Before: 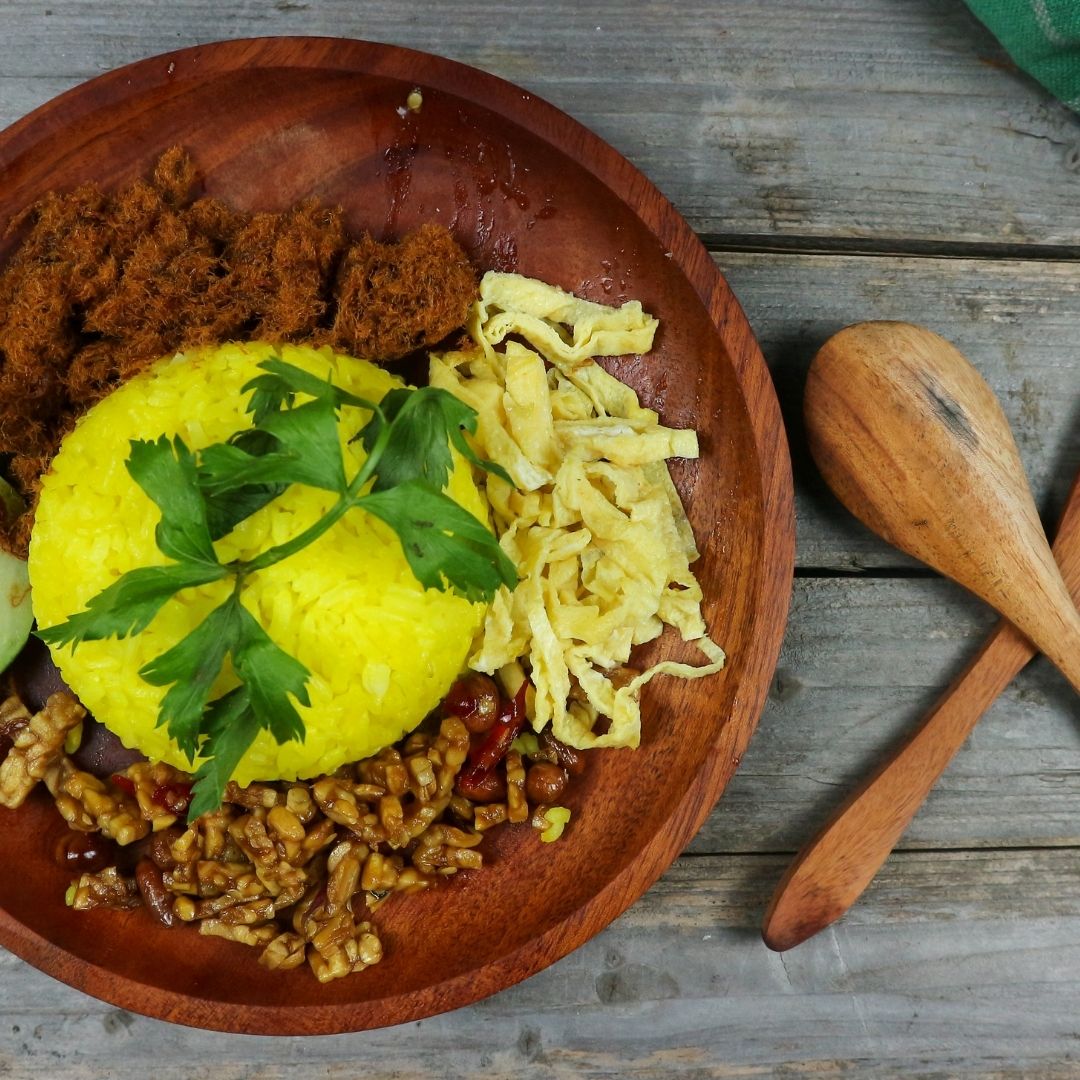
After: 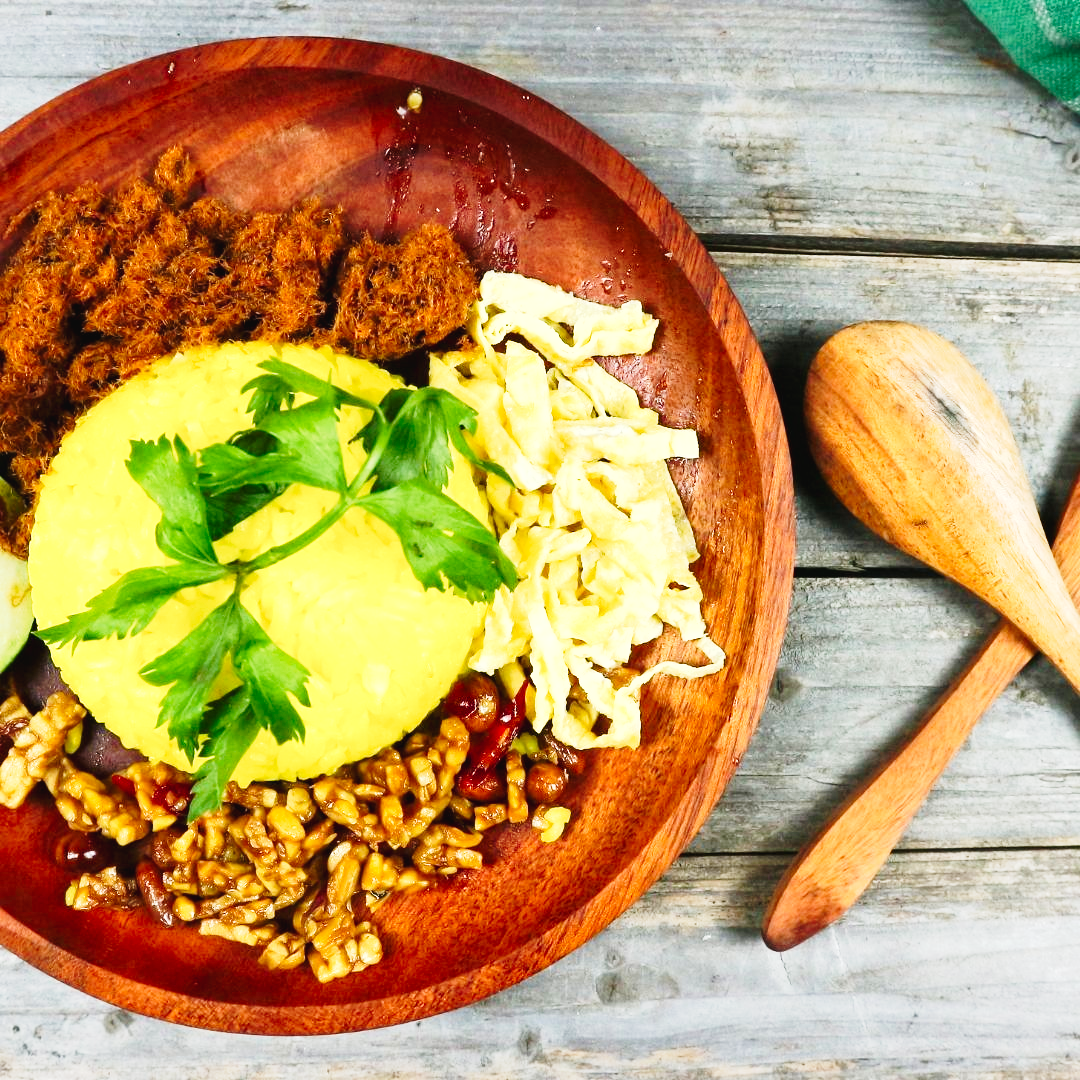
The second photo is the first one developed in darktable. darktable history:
tone curve: curves: ch0 [(0, 0.026) (0.058, 0.036) (0.246, 0.214) (0.437, 0.498) (0.55, 0.644) (0.657, 0.767) (0.822, 0.9) (1, 0.961)]; ch1 [(0, 0) (0.346, 0.307) (0.408, 0.369) (0.453, 0.457) (0.476, 0.489) (0.502, 0.498) (0.521, 0.515) (0.537, 0.531) (0.612, 0.641) (0.676, 0.728) (1, 1)]; ch2 [(0, 0) (0.346, 0.34) (0.434, 0.46) (0.485, 0.494) (0.5, 0.494) (0.511, 0.508) (0.537, 0.564) (0.579, 0.599) (0.663, 0.67) (1, 1)], preserve colors none
exposure: black level correction 0, exposure 1.2 EV, compensate exposure bias true, compensate highlight preservation false
shadows and highlights: shadows 36.86, highlights -27.01, highlights color adjustment 0.199%, soften with gaussian
